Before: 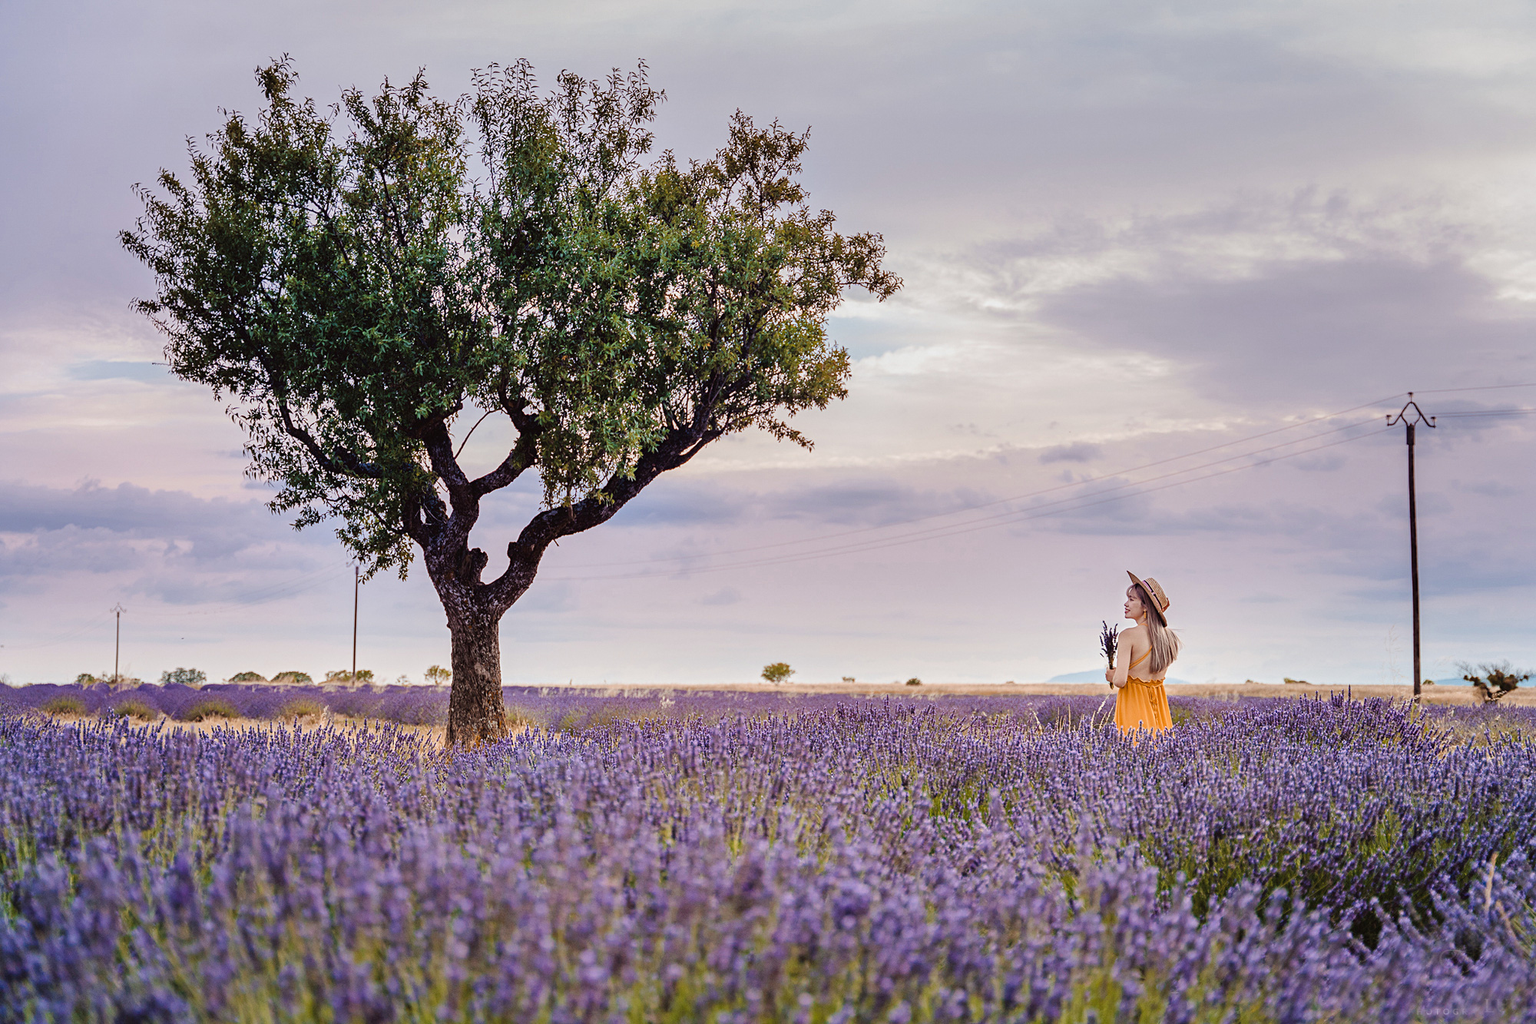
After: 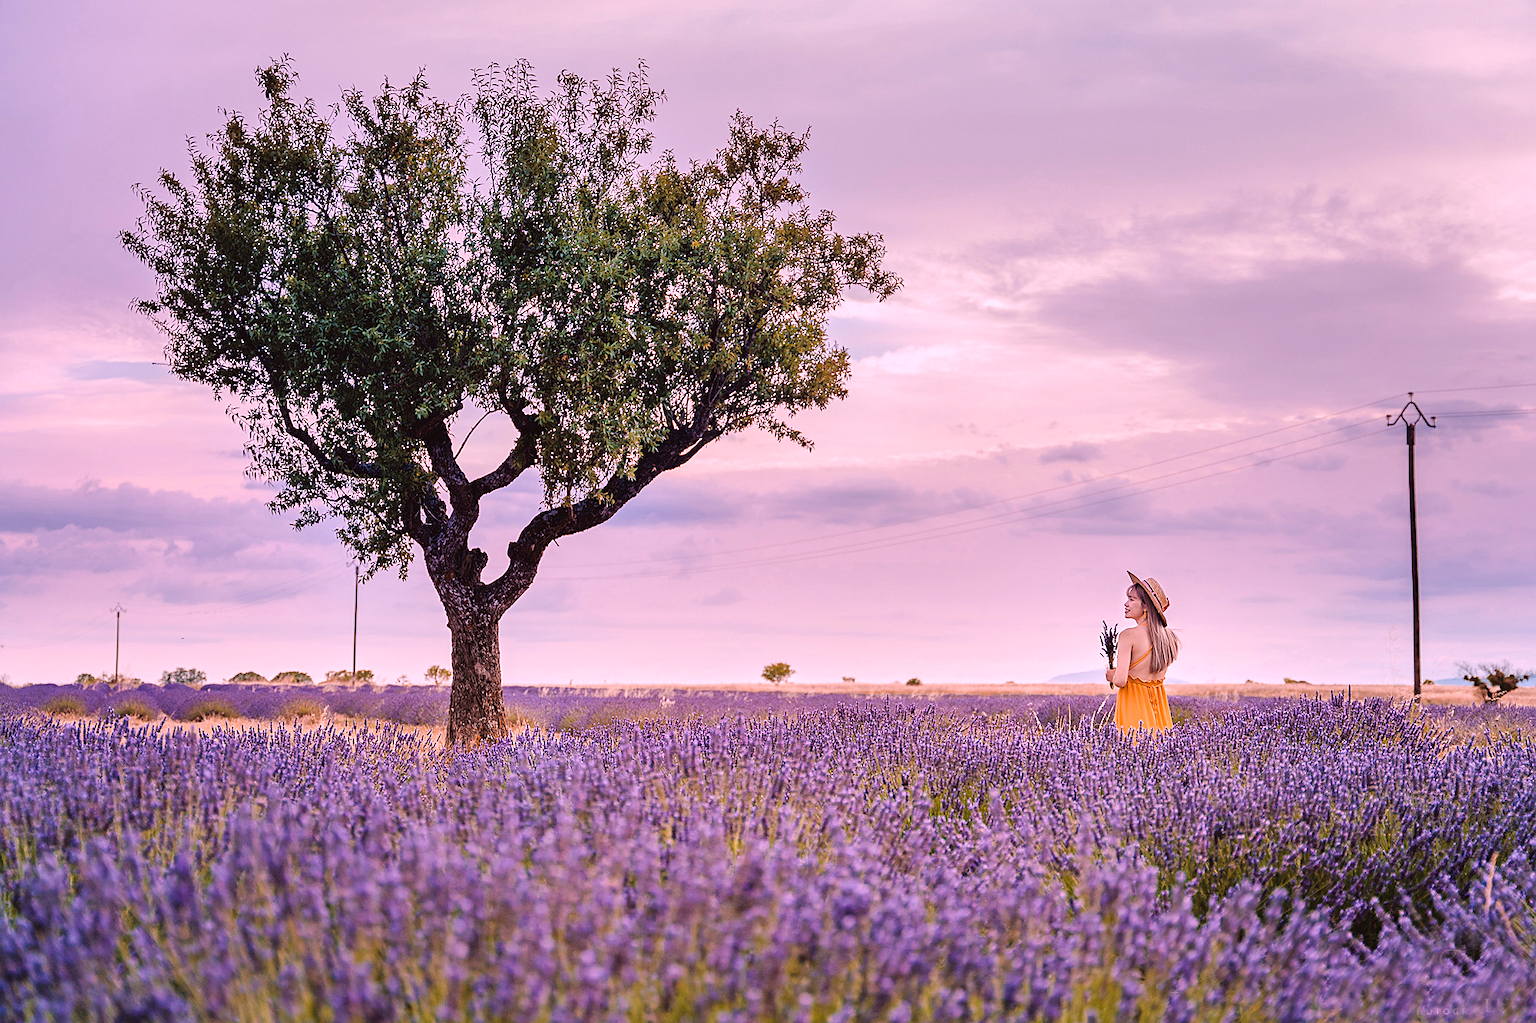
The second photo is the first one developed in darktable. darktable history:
sharpen: radius 1, threshold 1
white balance: red 1.188, blue 1.11
